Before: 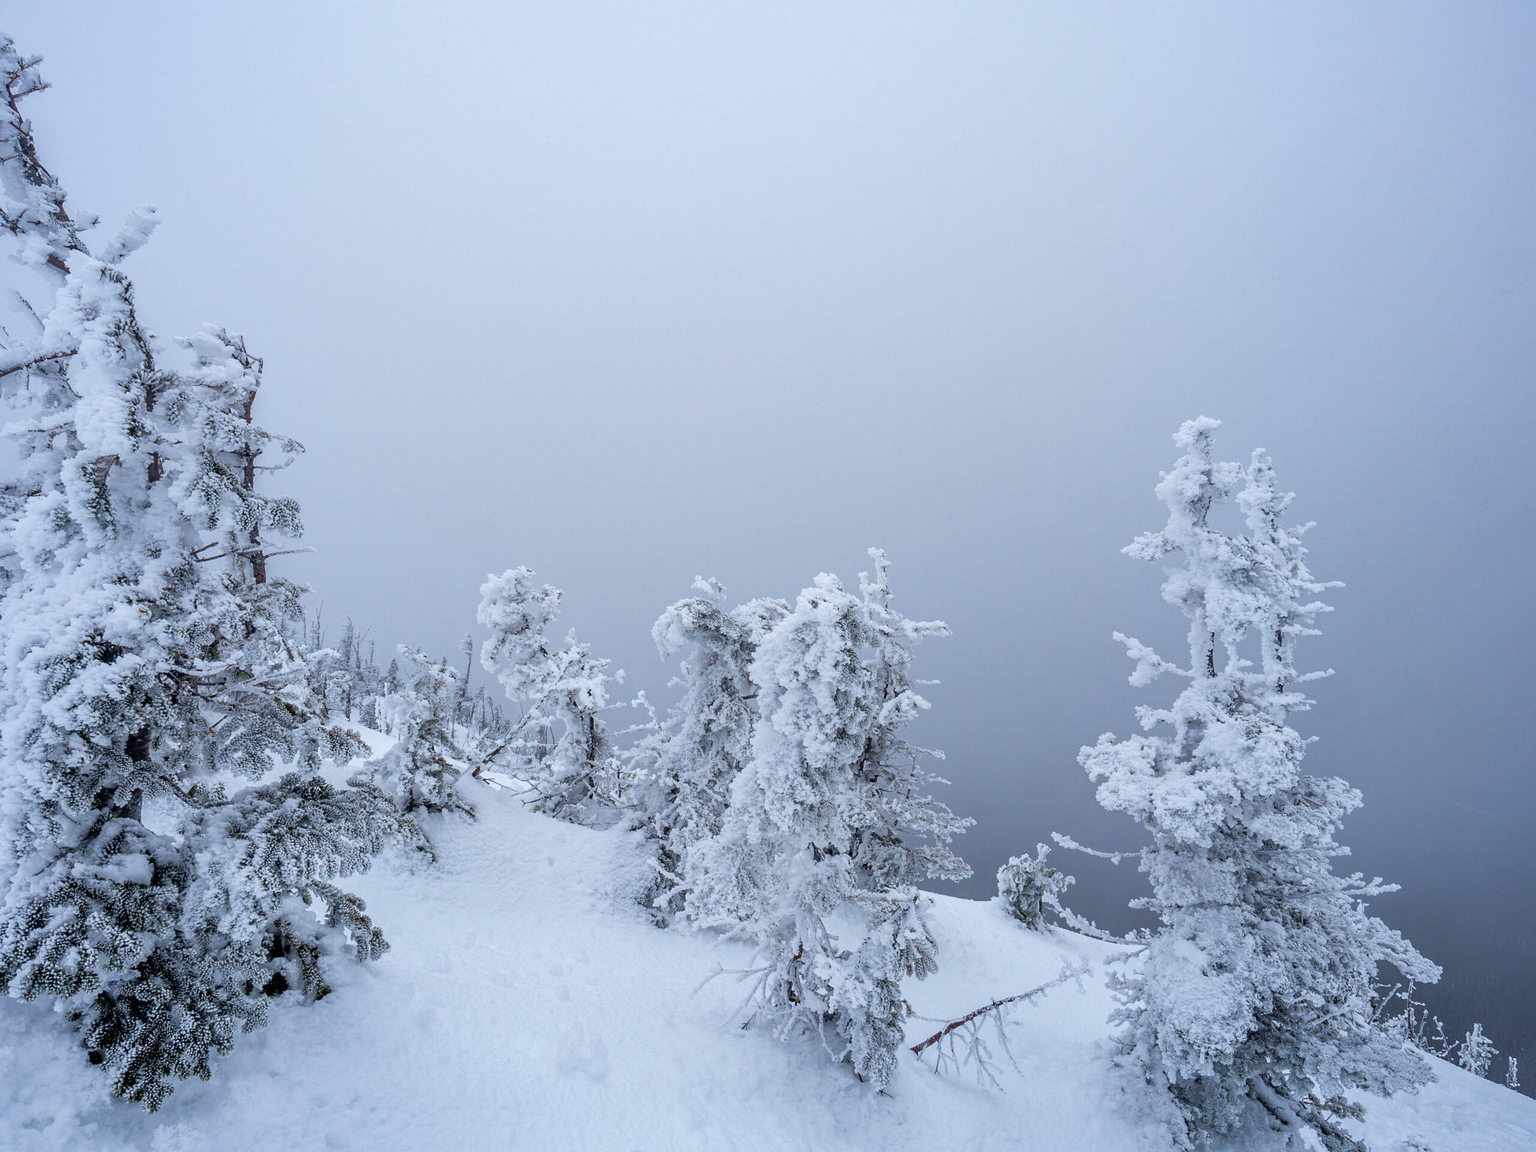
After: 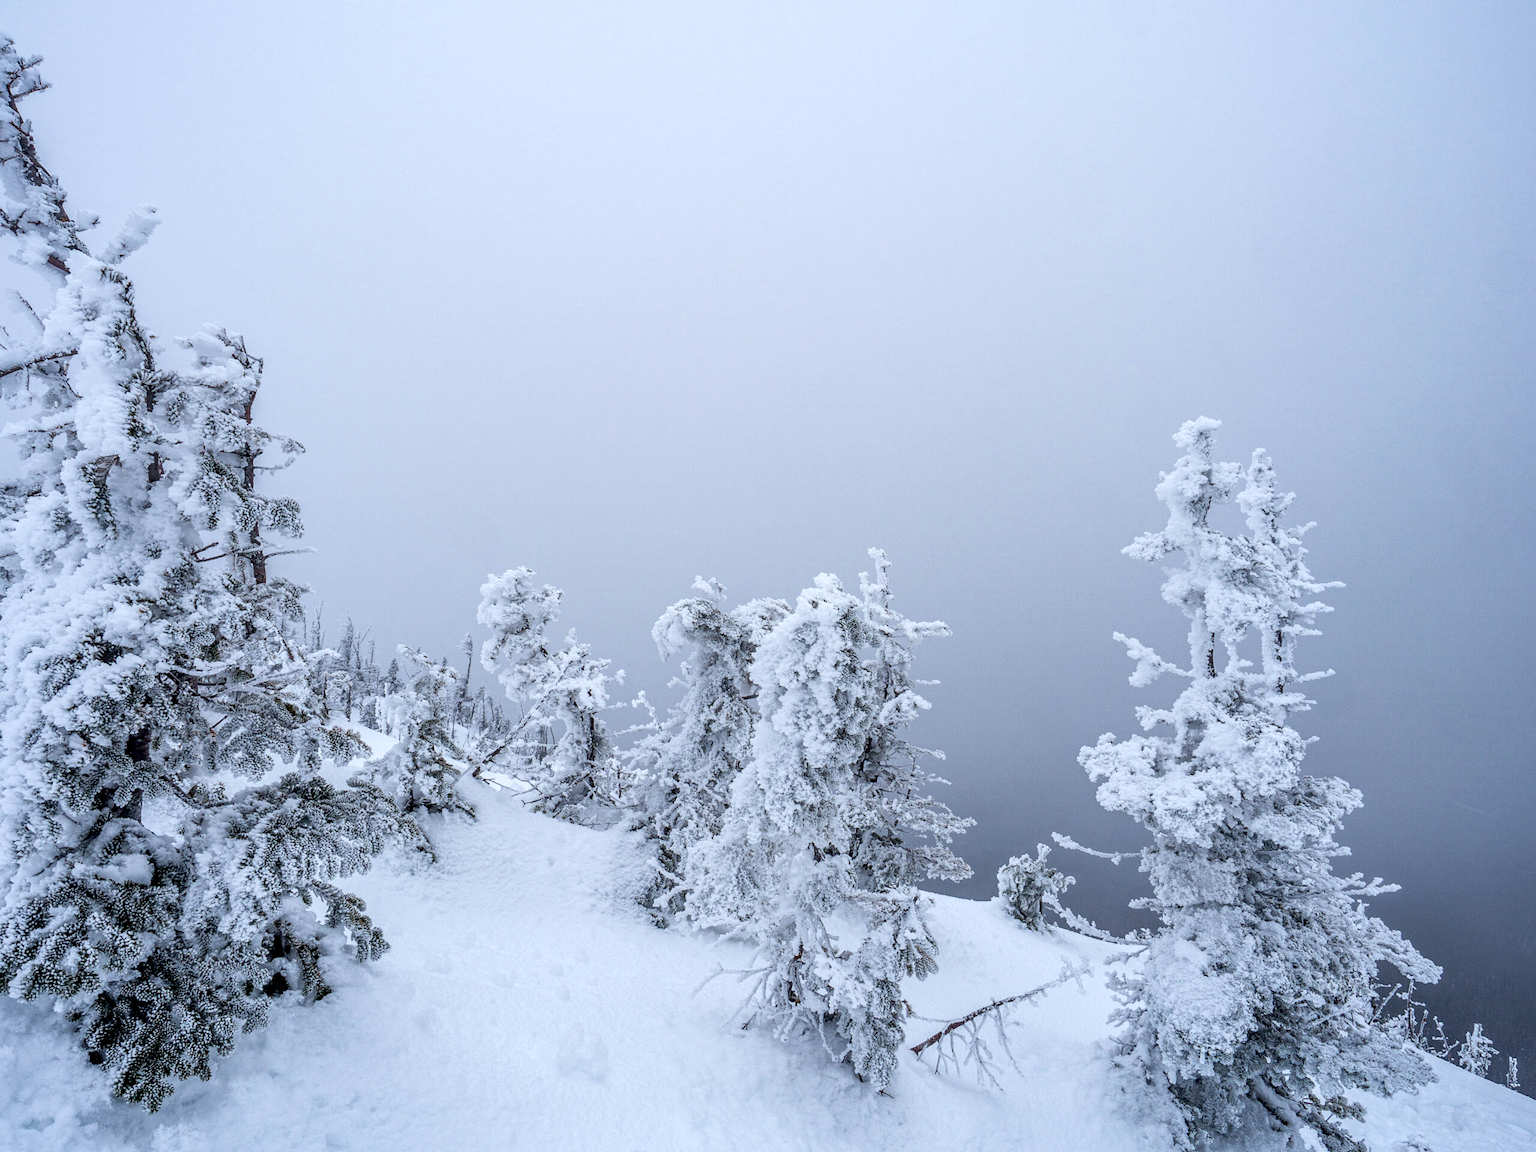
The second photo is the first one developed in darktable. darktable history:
contrast brightness saturation: contrast 0.15, brightness 0.05
local contrast: on, module defaults
